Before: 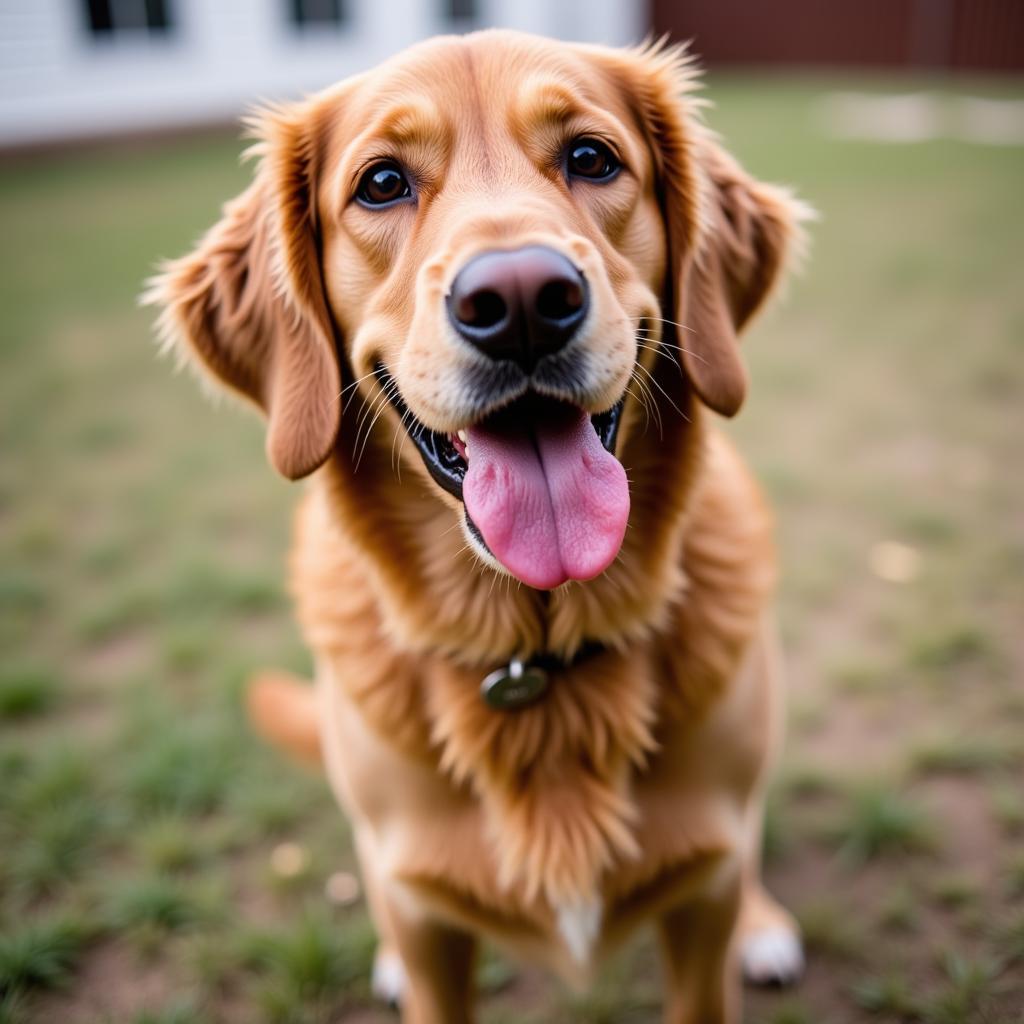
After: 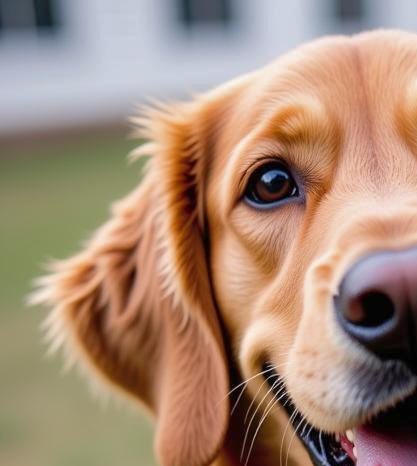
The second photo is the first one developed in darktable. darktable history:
tone equalizer: on, module defaults
crop and rotate: left 10.98%, top 0.082%, right 48.281%, bottom 54.408%
shadows and highlights: on, module defaults
